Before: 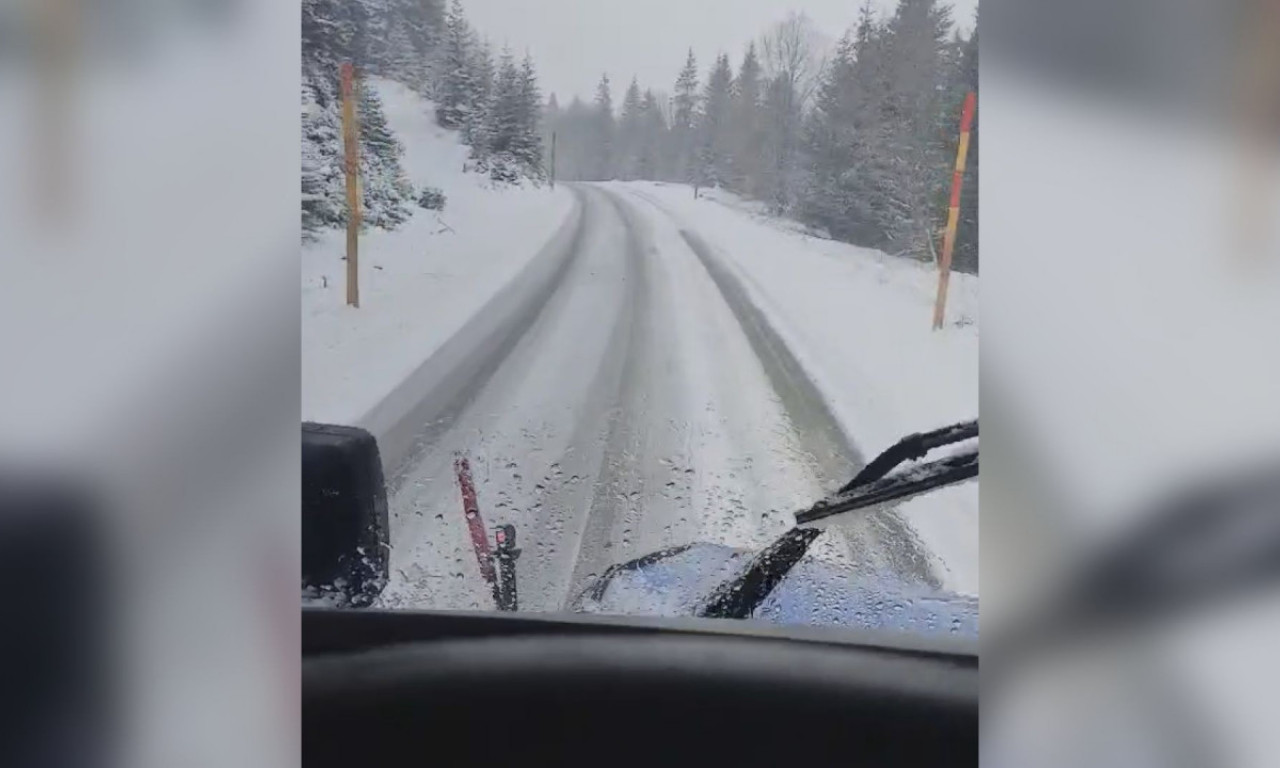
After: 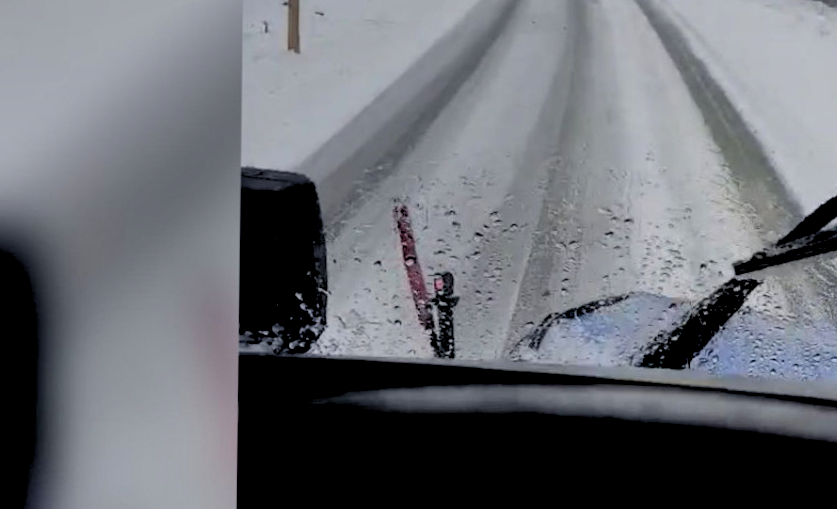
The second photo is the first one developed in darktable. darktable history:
exposure: black level correction 0.044, exposure -0.229 EV, compensate highlight preservation false
levels: levels [0.062, 0.494, 0.925]
shadows and highlights: shadows 58.25, soften with gaussian
crop and rotate: angle -0.685°, left 3.86%, top 32.355%, right 29.398%
